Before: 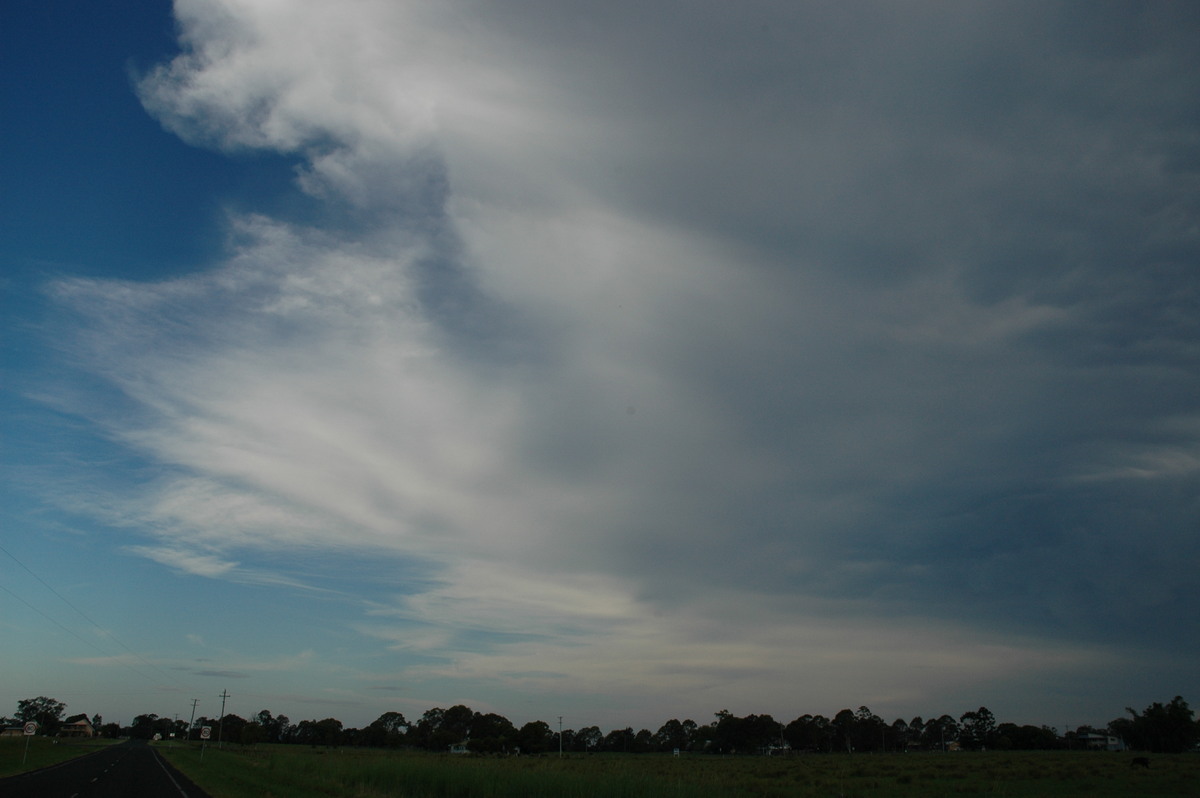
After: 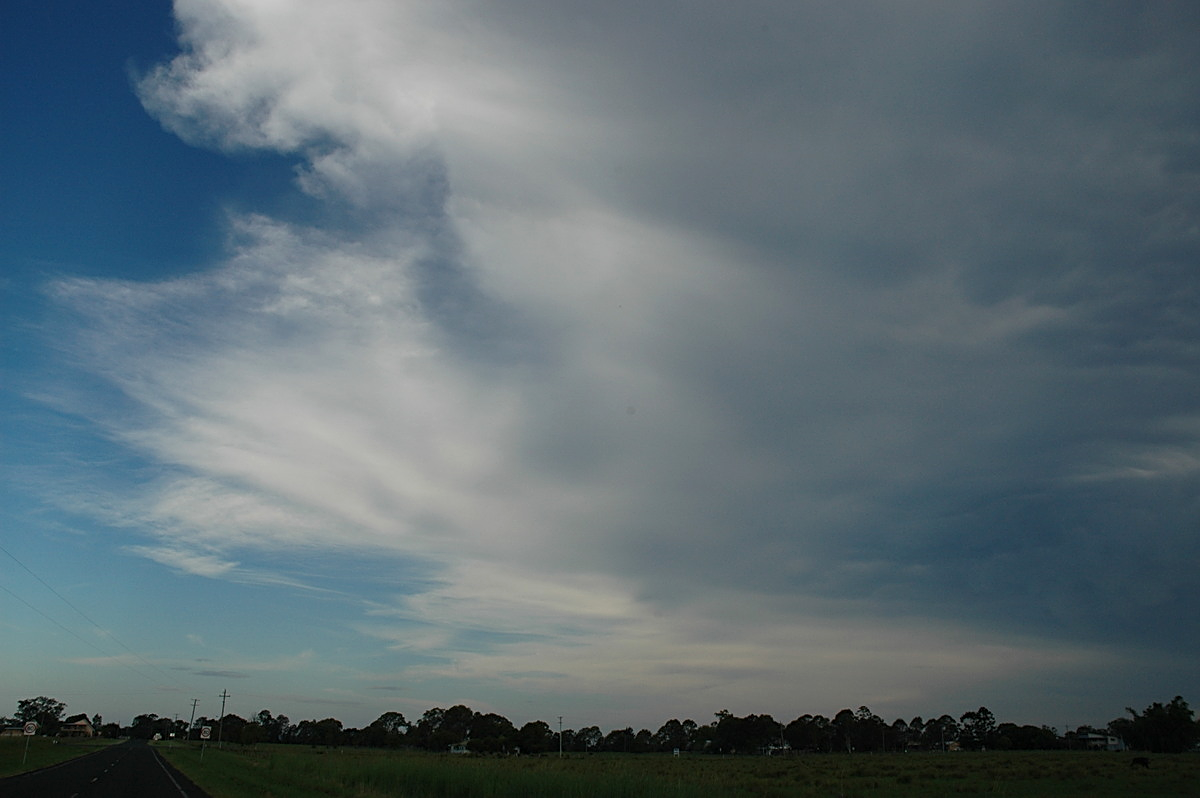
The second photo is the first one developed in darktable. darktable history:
sharpen: on, module defaults
exposure: exposure 0.202 EV, compensate highlight preservation false
